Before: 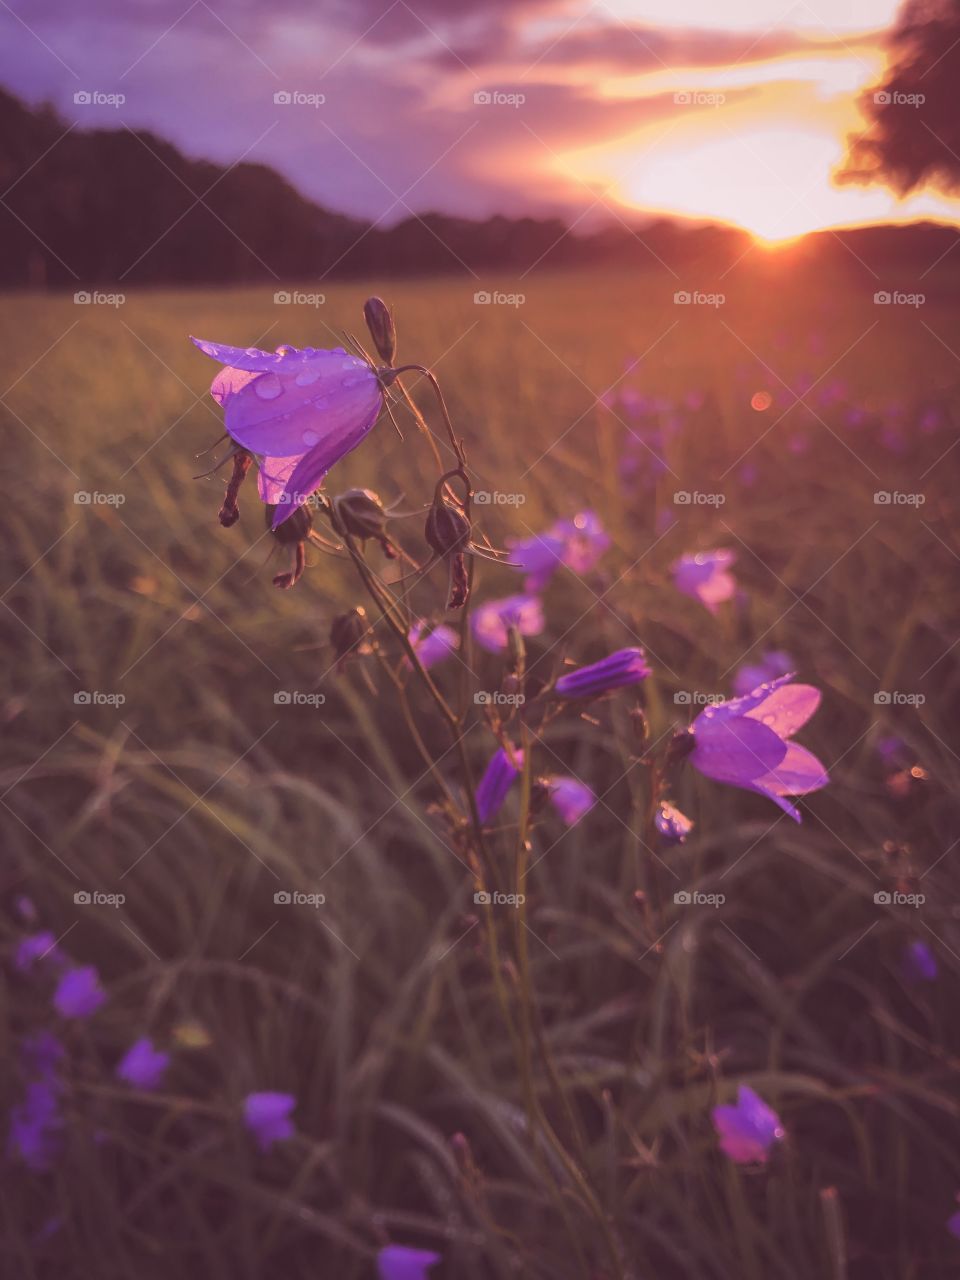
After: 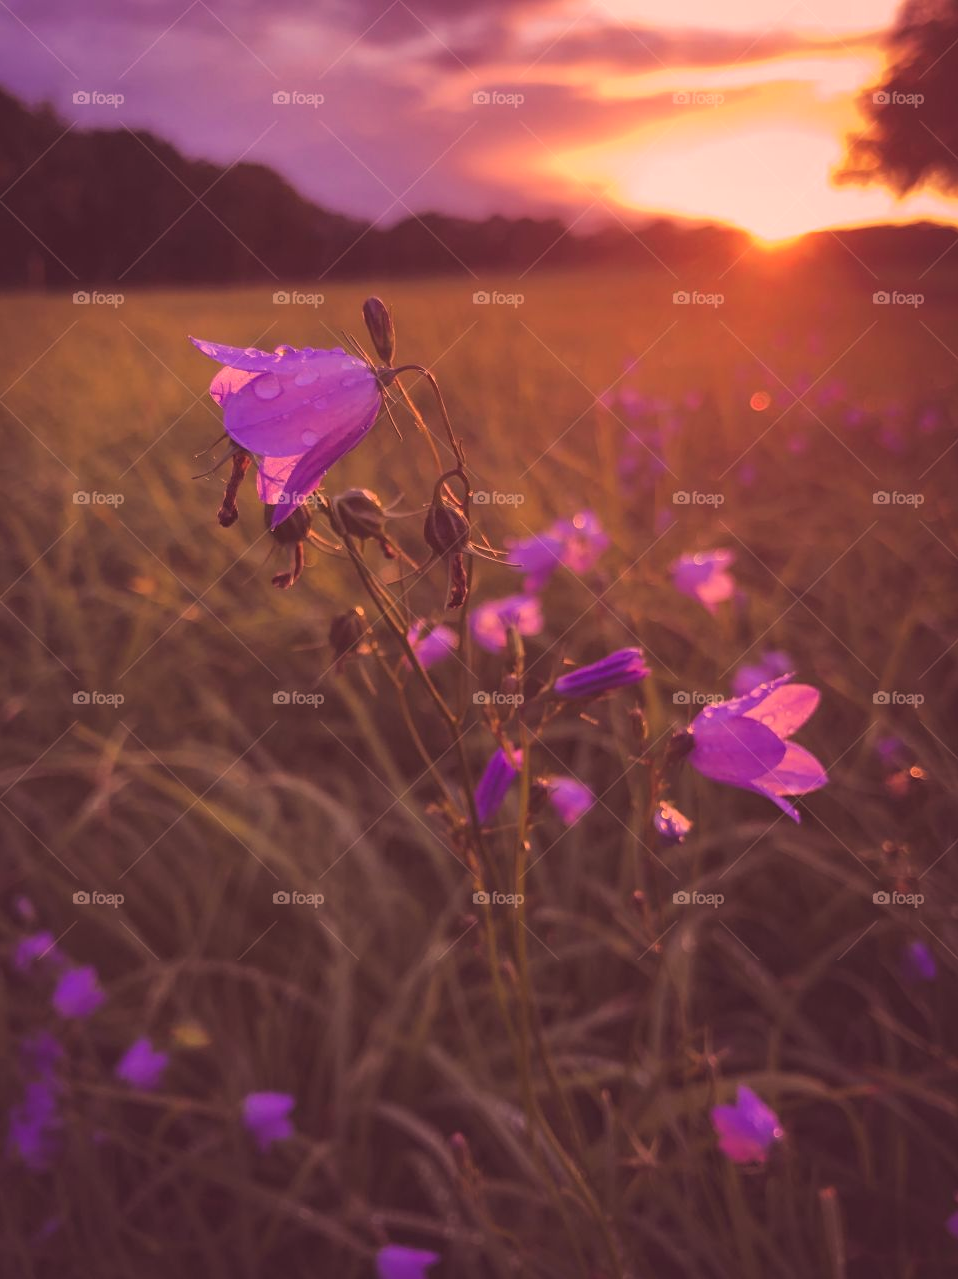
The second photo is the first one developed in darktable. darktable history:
color correction: highlights a* 17.88, highlights b* 18.79
crop and rotate: left 0.126%
